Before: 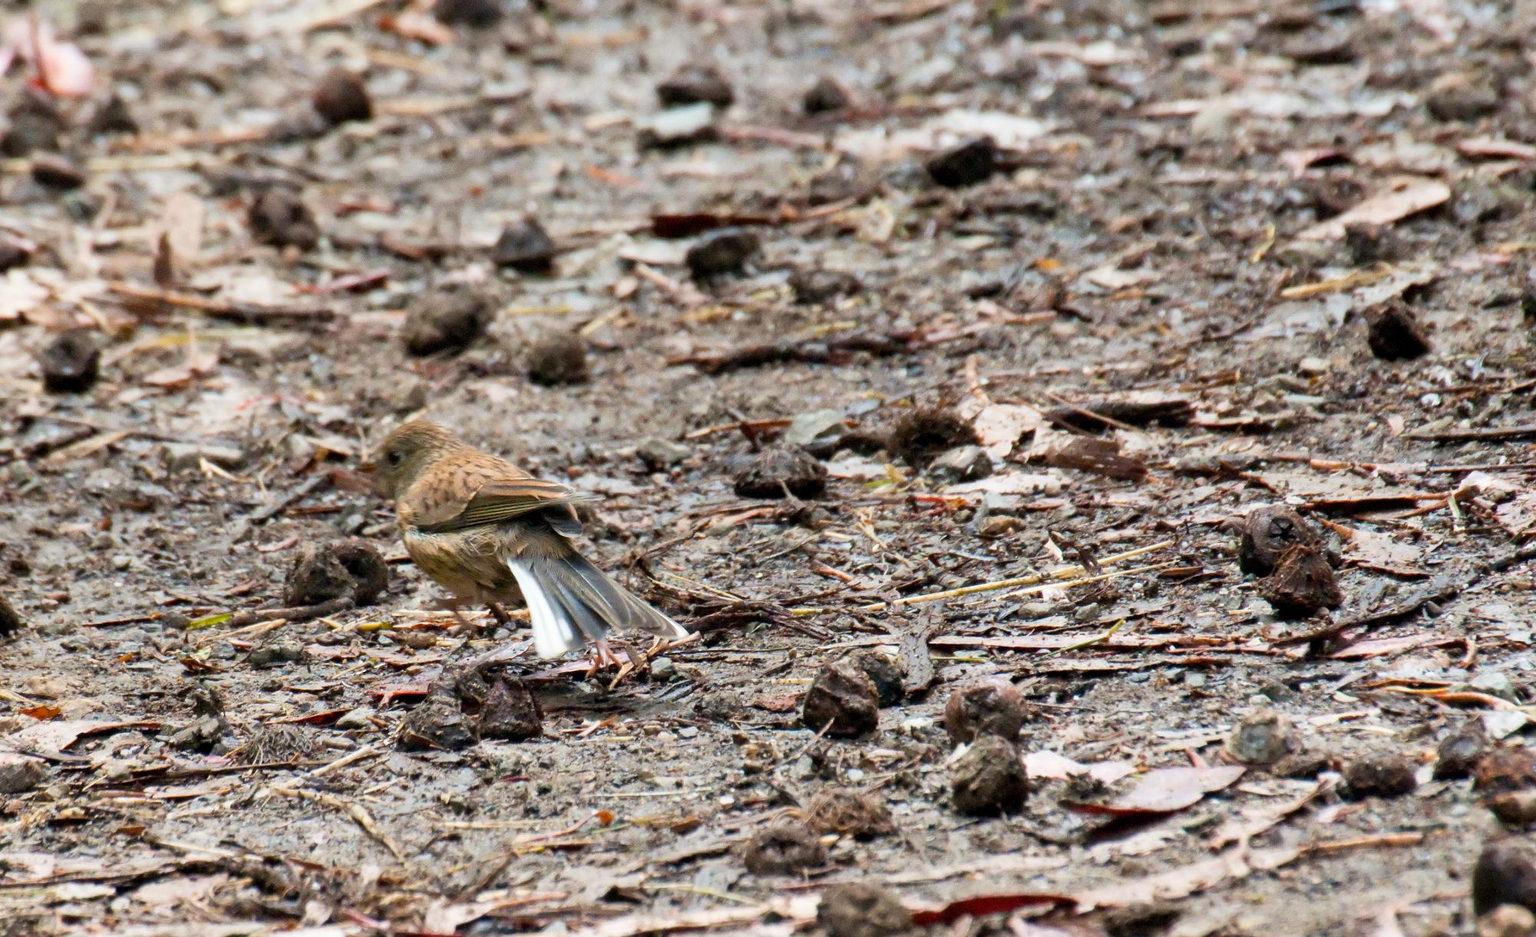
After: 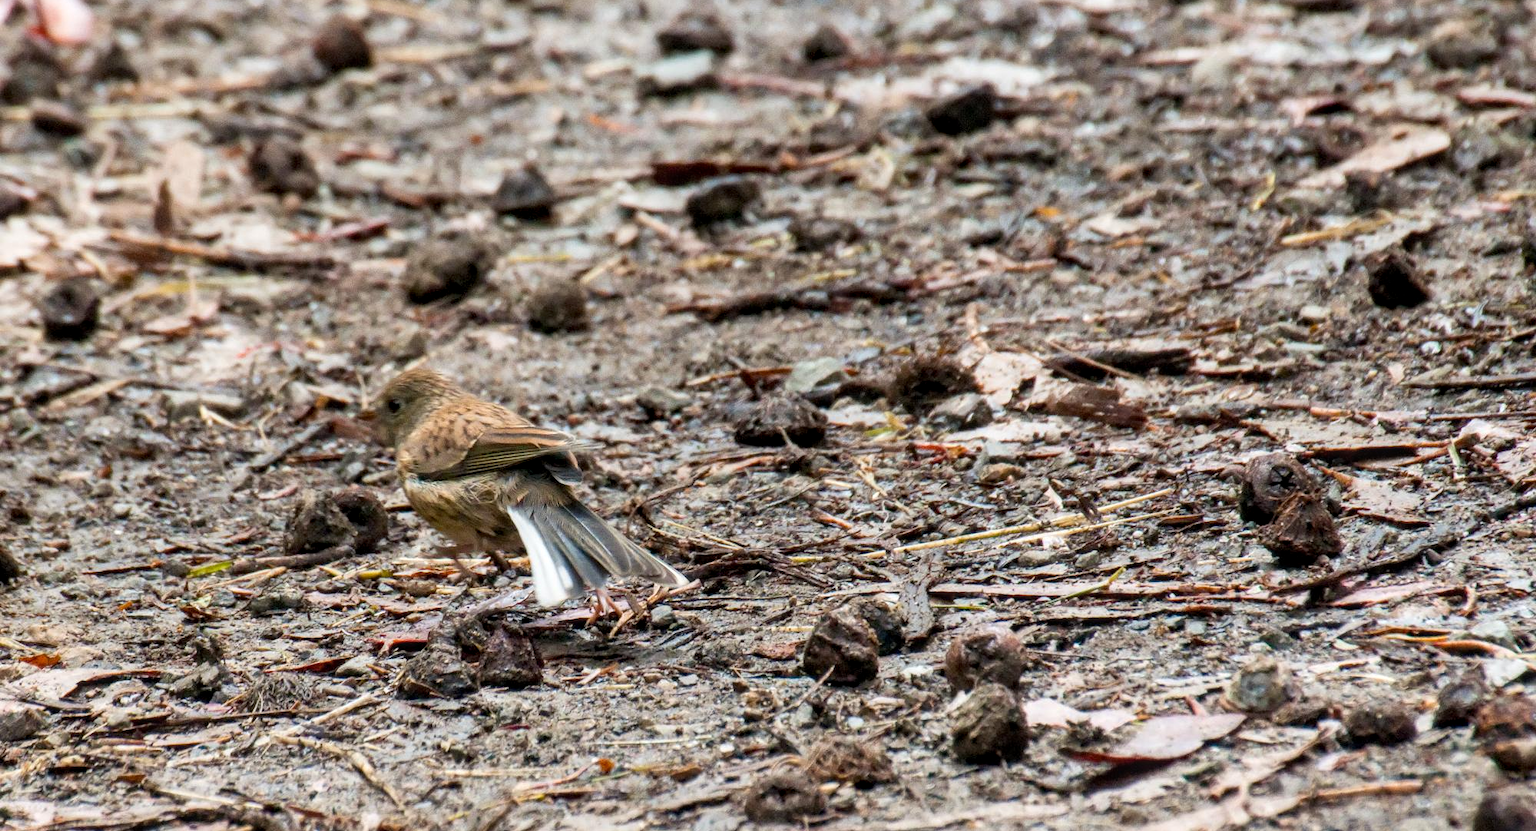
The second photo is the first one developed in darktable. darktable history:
crop and rotate: top 5.609%, bottom 5.609%
local contrast: on, module defaults
